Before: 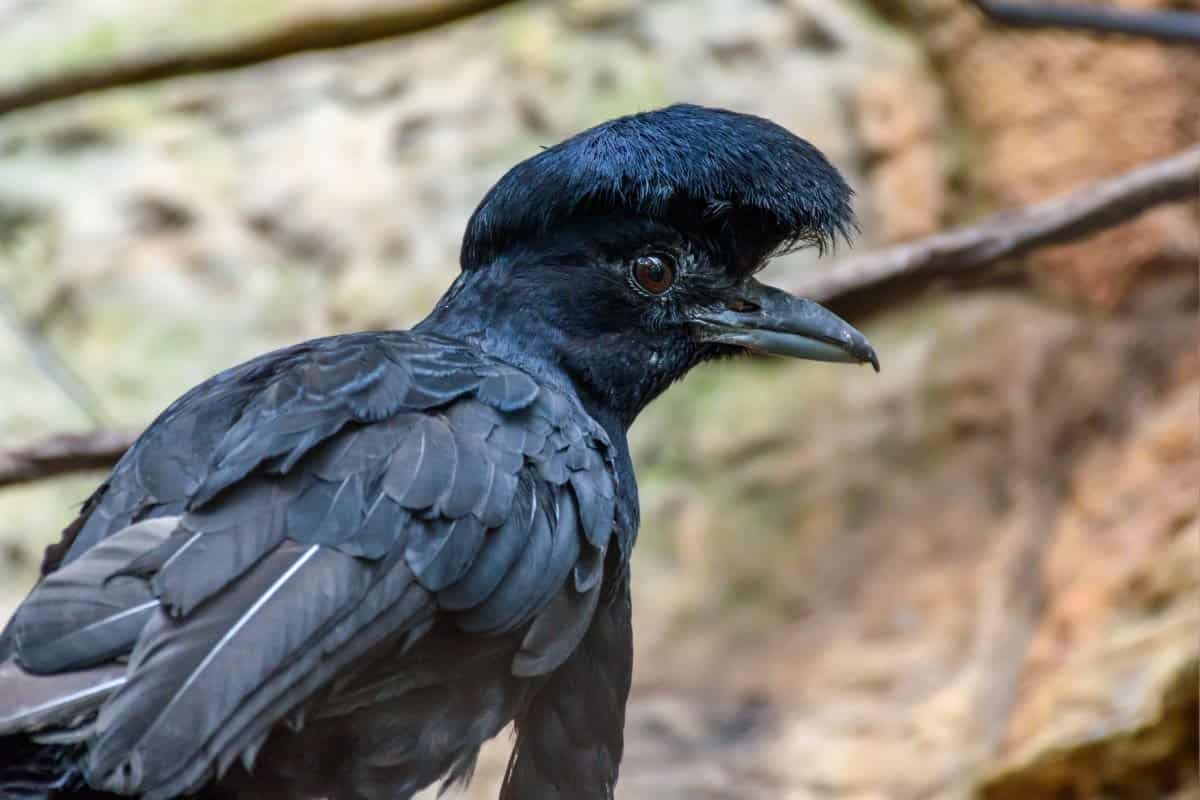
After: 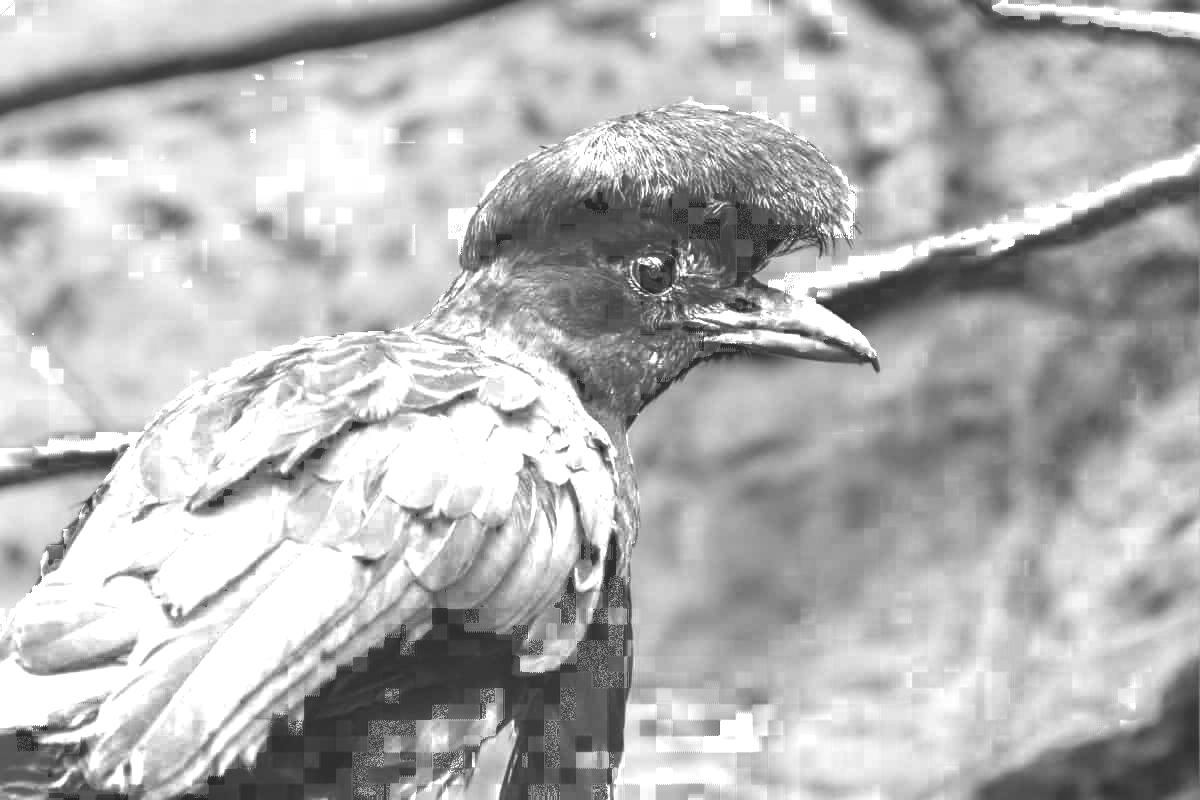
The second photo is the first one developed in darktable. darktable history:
exposure: black level correction -0.026, exposure -0.121 EV, compensate exposure bias true, compensate highlight preservation false
color zones: curves: ch0 [(0, 0.613) (0.01, 0.613) (0.245, 0.448) (0.498, 0.529) (0.642, 0.665) (0.879, 0.777) (0.99, 0.613)]; ch1 [(0, 0) (0.143, 0) (0.286, 0) (0.429, 0) (0.571, 0) (0.714, 0) (0.857, 0)], process mode strong
tone equalizer: -8 EV -0.719 EV, -7 EV -0.702 EV, -6 EV -0.566 EV, -5 EV -0.403 EV, -3 EV 0.378 EV, -2 EV 0.6 EV, -1 EV 0.683 EV, +0 EV 0.727 EV
